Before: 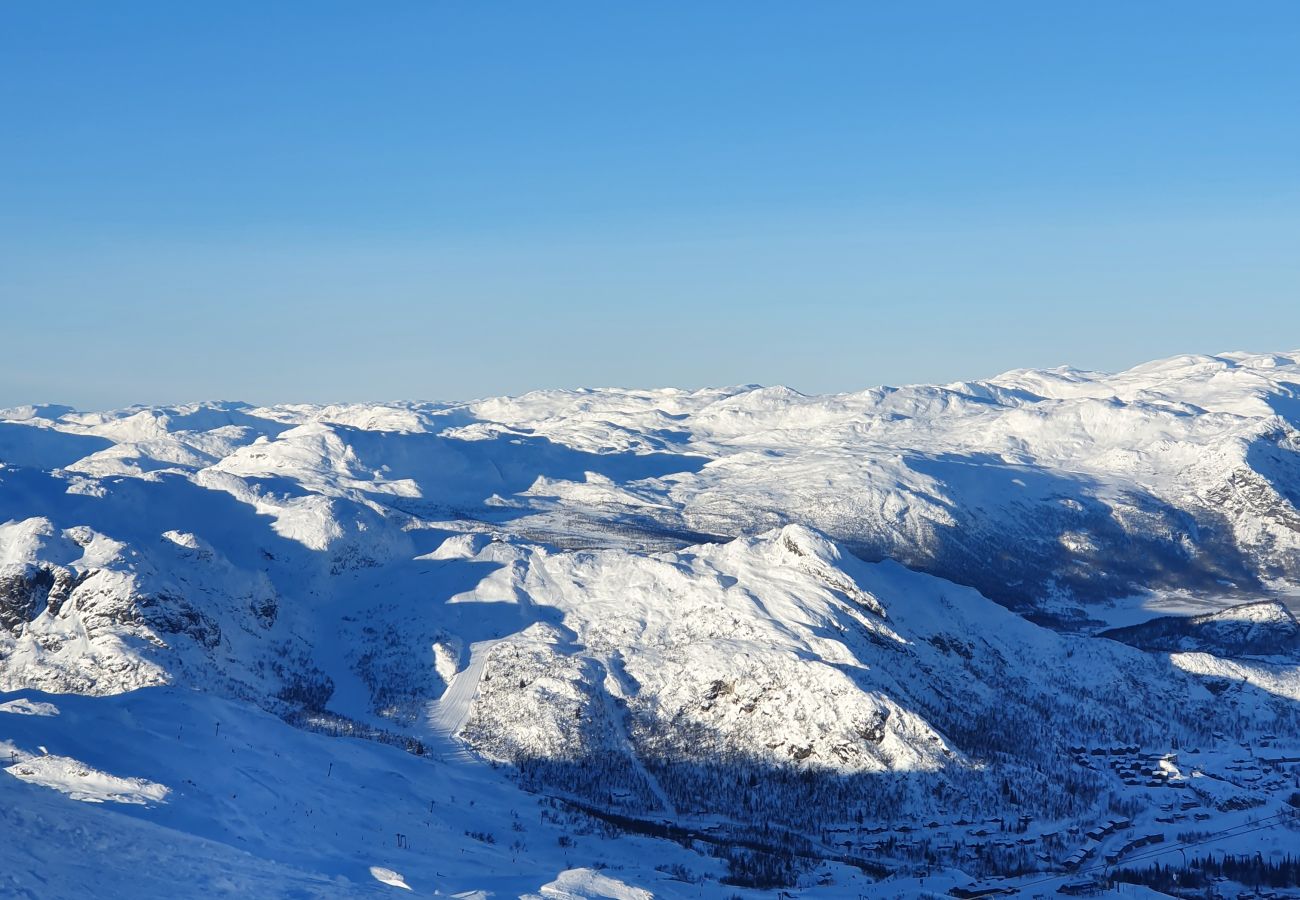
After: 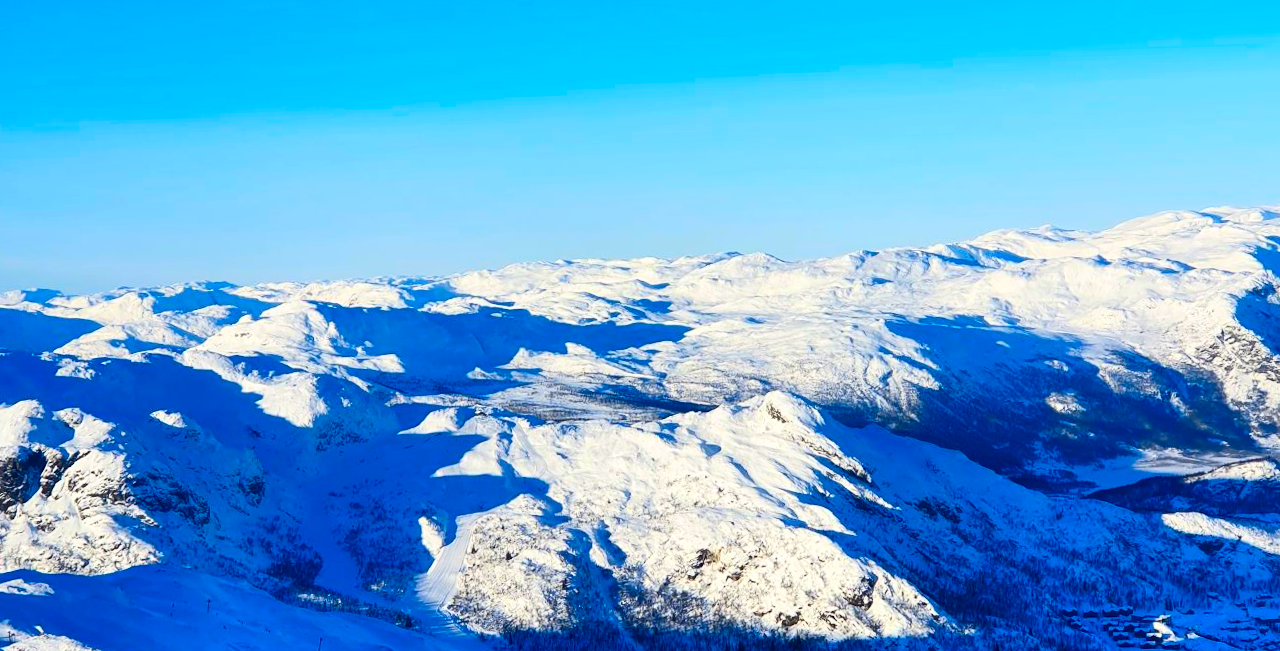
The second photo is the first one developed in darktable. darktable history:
crop and rotate: top 12.5%, bottom 12.5%
contrast brightness saturation: contrast 0.26, brightness 0.02, saturation 0.87
rotate and perspective: rotation -1.32°, lens shift (horizontal) -0.031, crop left 0.015, crop right 0.985, crop top 0.047, crop bottom 0.982
